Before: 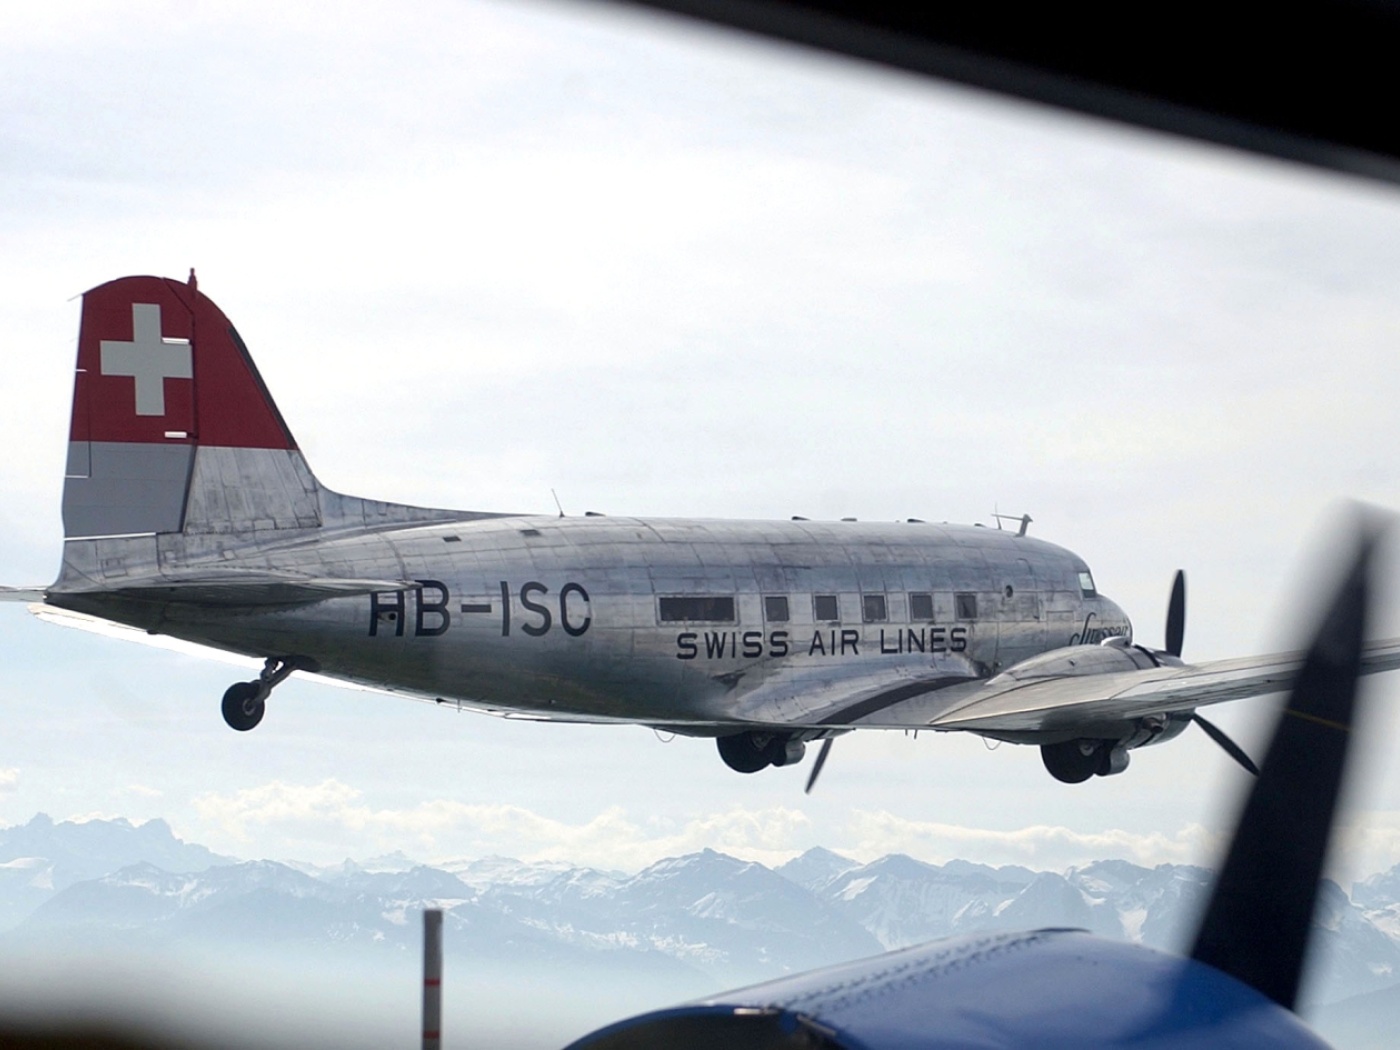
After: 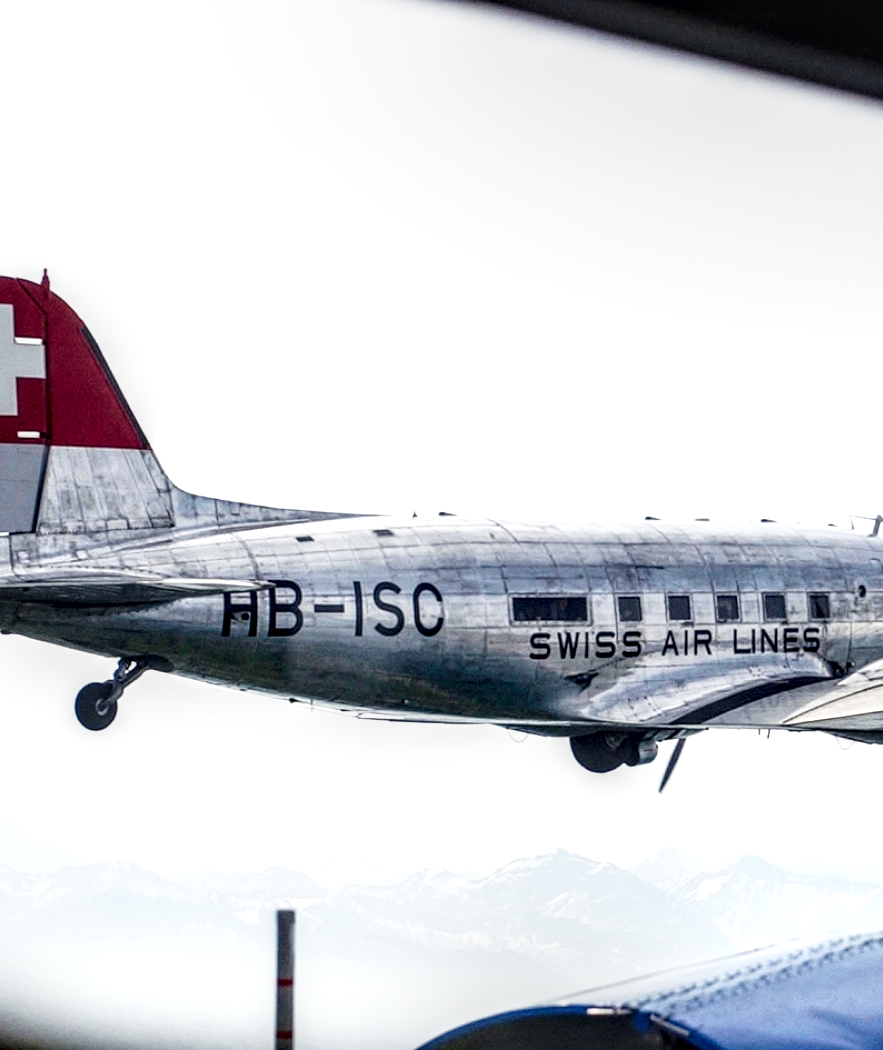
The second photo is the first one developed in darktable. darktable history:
base curve: curves: ch0 [(0, 0) (0.026, 0.03) (0.109, 0.232) (0.351, 0.748) (0.669, 0.968) (1, 1)], preserve colors none
crop: left 10.563%, right 26.343%
local contrast: highlights 19%, detail 187%
